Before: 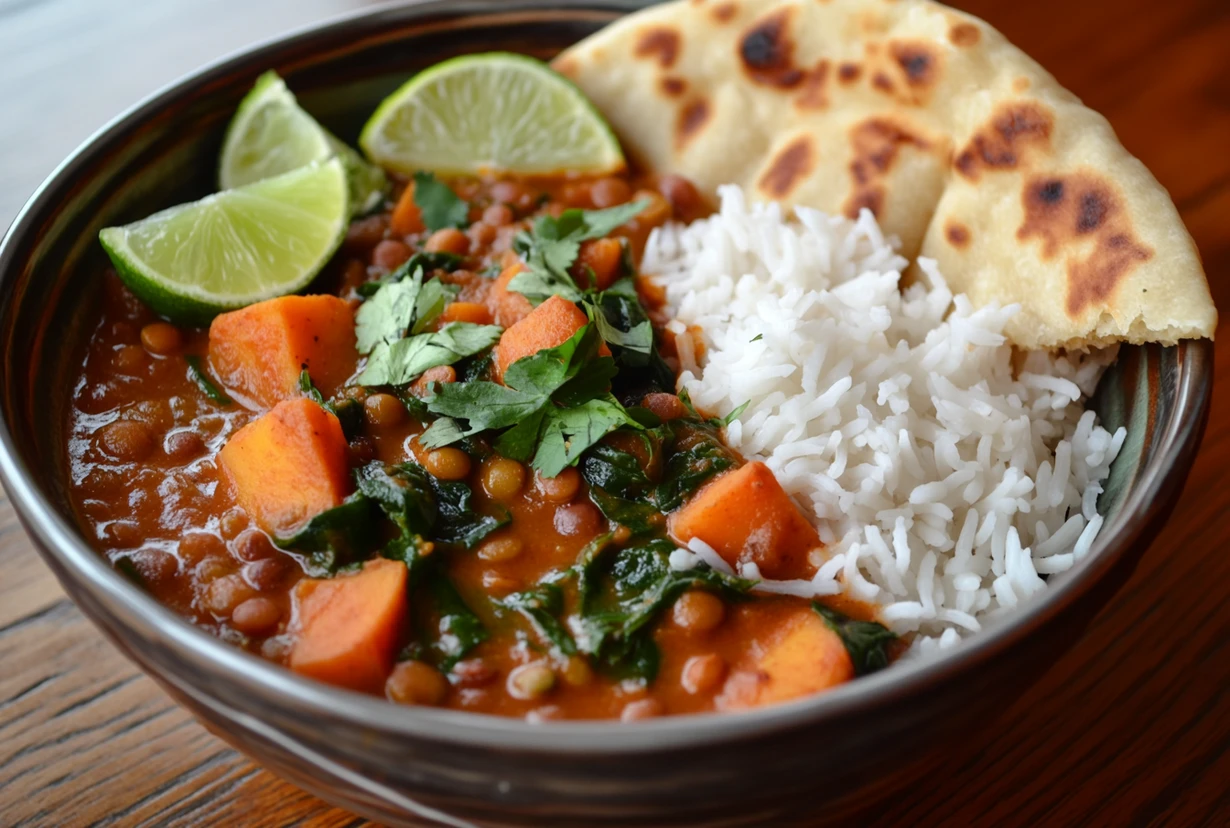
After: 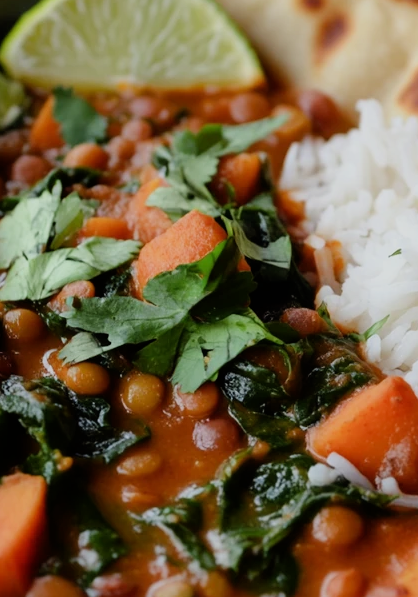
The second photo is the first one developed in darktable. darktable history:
crop and rotate: left 29.47%, top 10.326%, right 36.49%, bottom 17.469%
filmic rgb: black relative exposure -7.96 EV, white relative exposure 3.91 EV, threshold 2.97 EV, hardness 4.22, enable highlight reconstruction true
